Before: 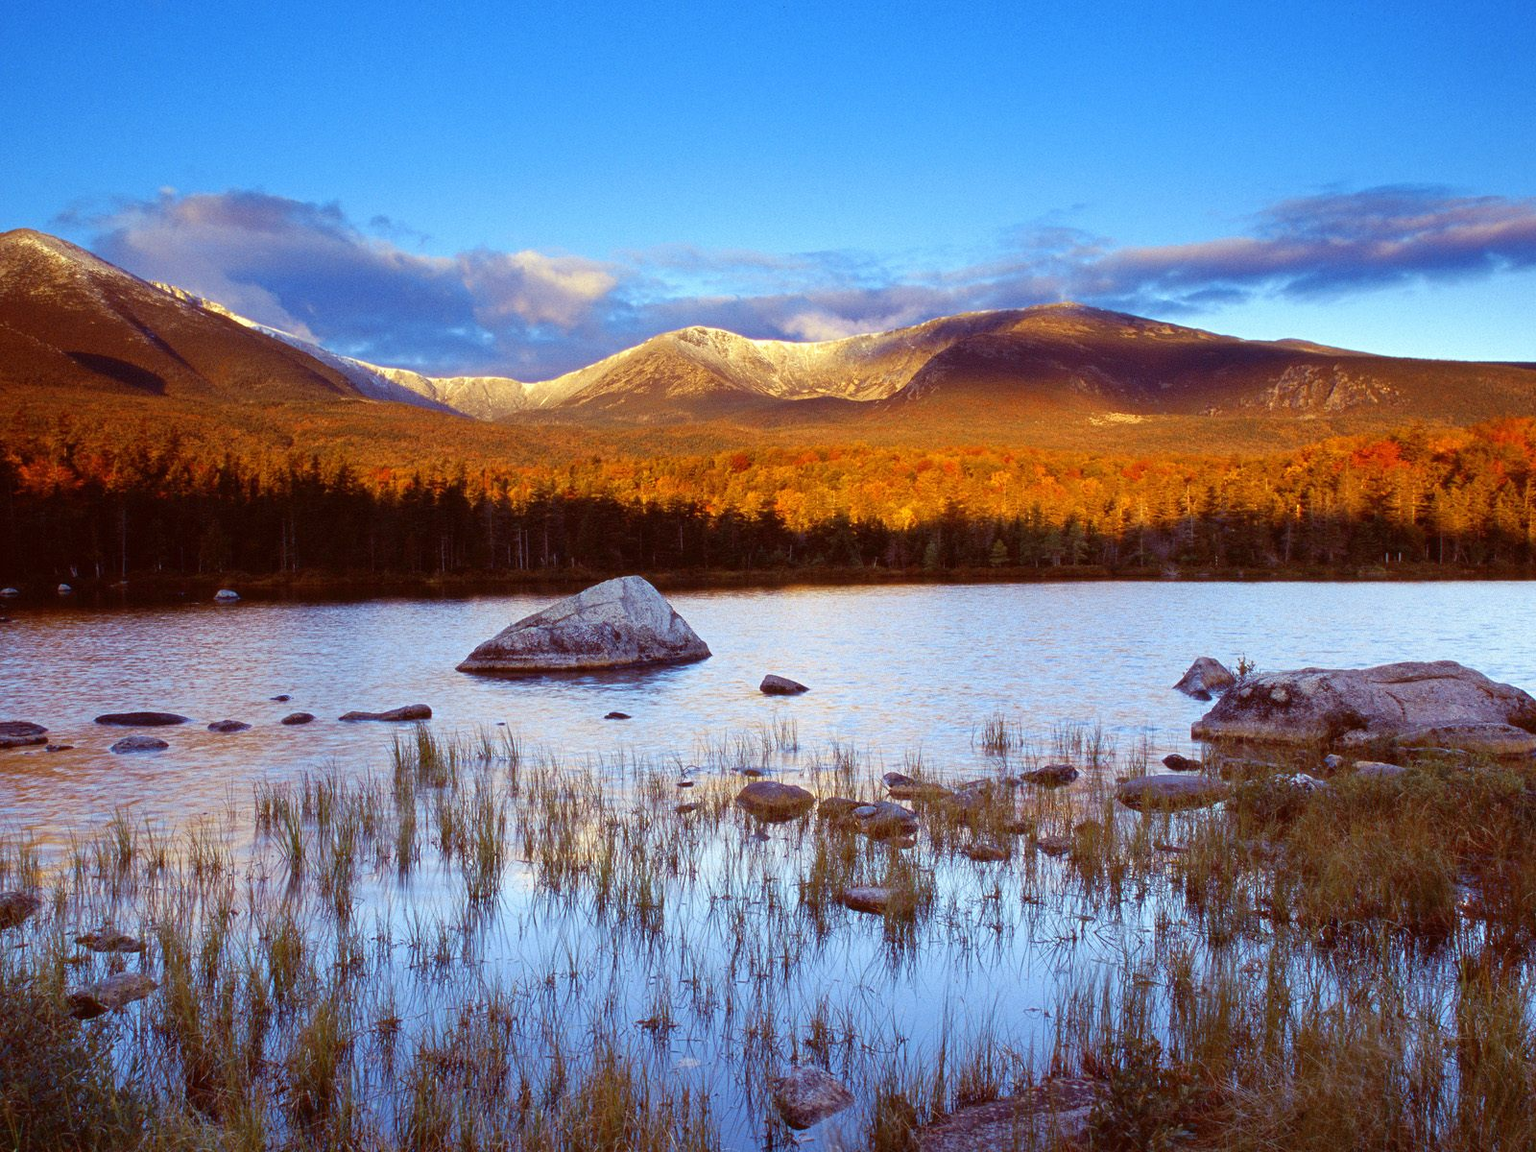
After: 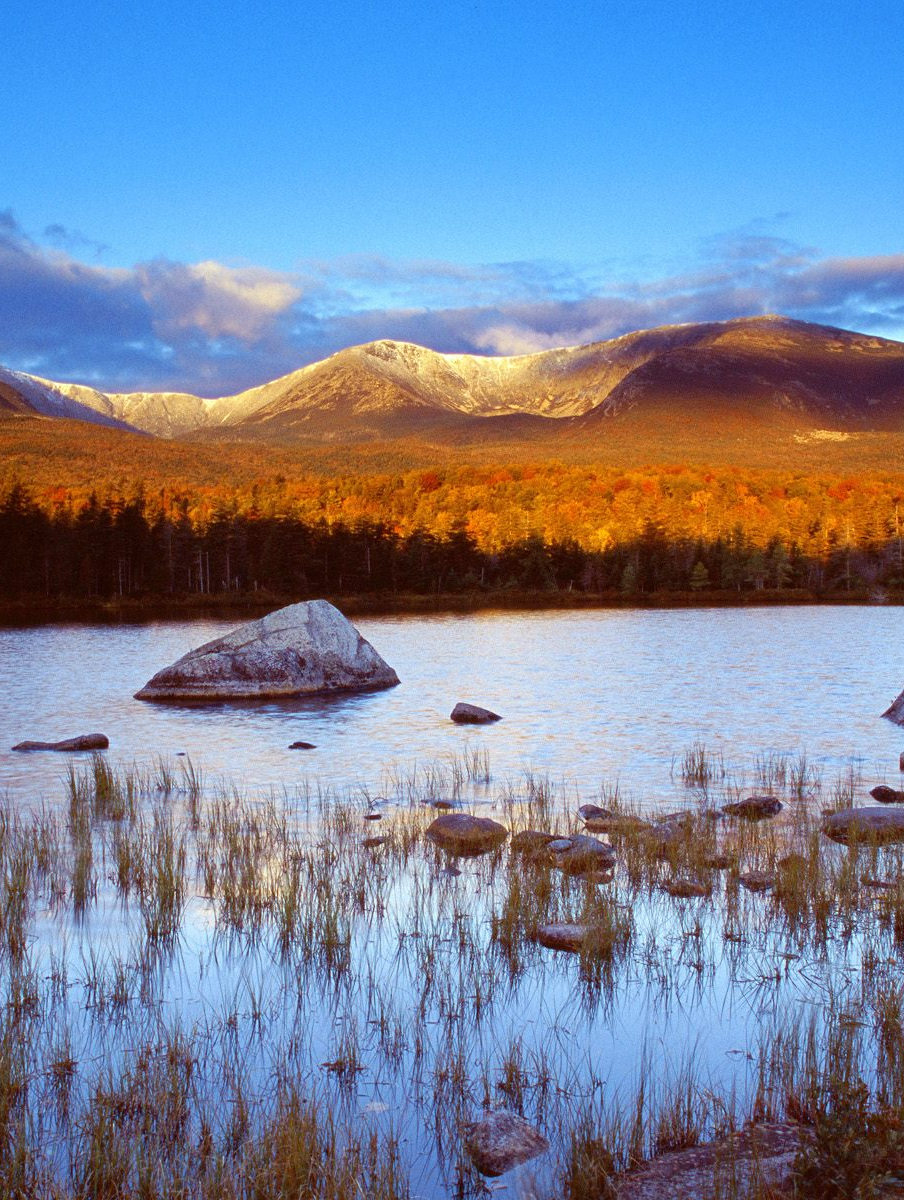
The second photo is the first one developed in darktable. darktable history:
crop: left 21.314%, right 22.171%
